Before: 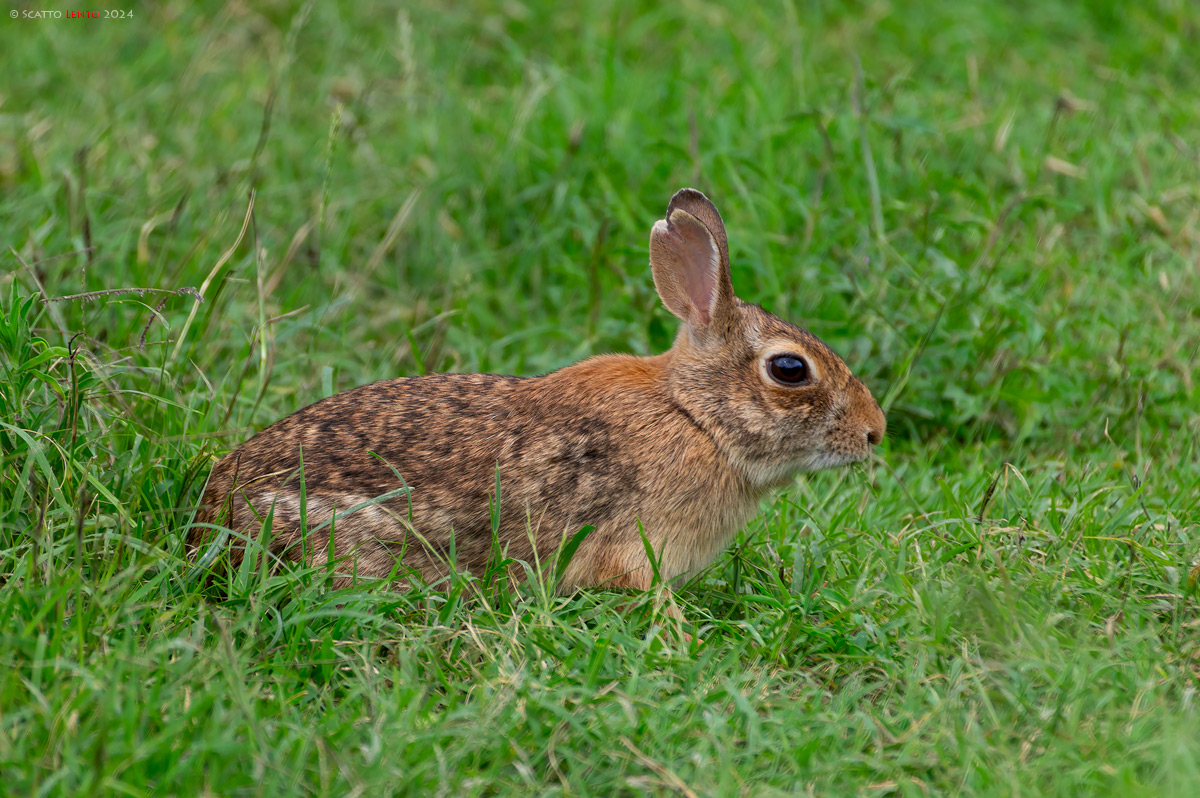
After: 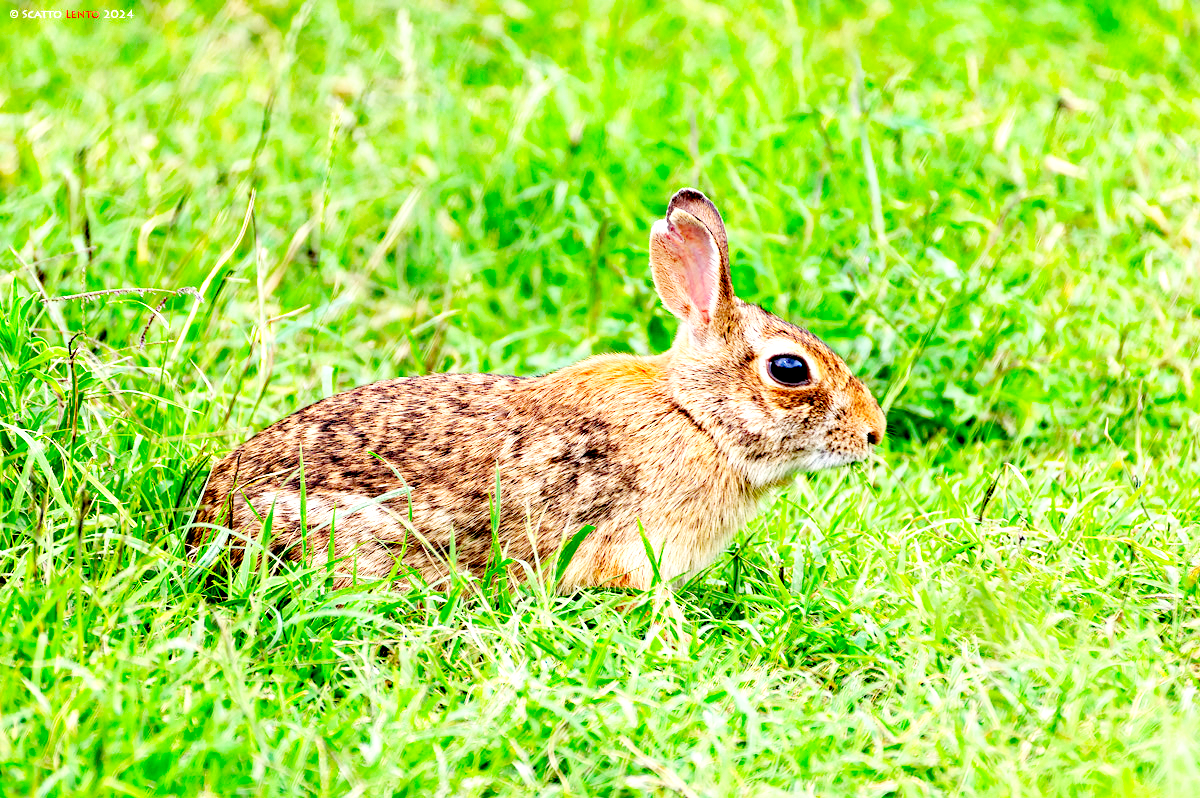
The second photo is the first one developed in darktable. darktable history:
exposure: black level correction 0.007, exposure 0.155 EV, compensate highlight preservation false
base curve: curves: ch0 [(0, 0) (0.007, 0.004) (0.027, 0.03) (0.046, 0.07) (0.207, 0.54) (0.442, 0.872) (0.673, 0.972) (1, 1)], fusion 1, preserve colors none
haze removal: strength 0.3, distance 0.247, compatibility mode true, adaptive false
levels: white 99.96%, levels [0, 0.476, 0.951]
